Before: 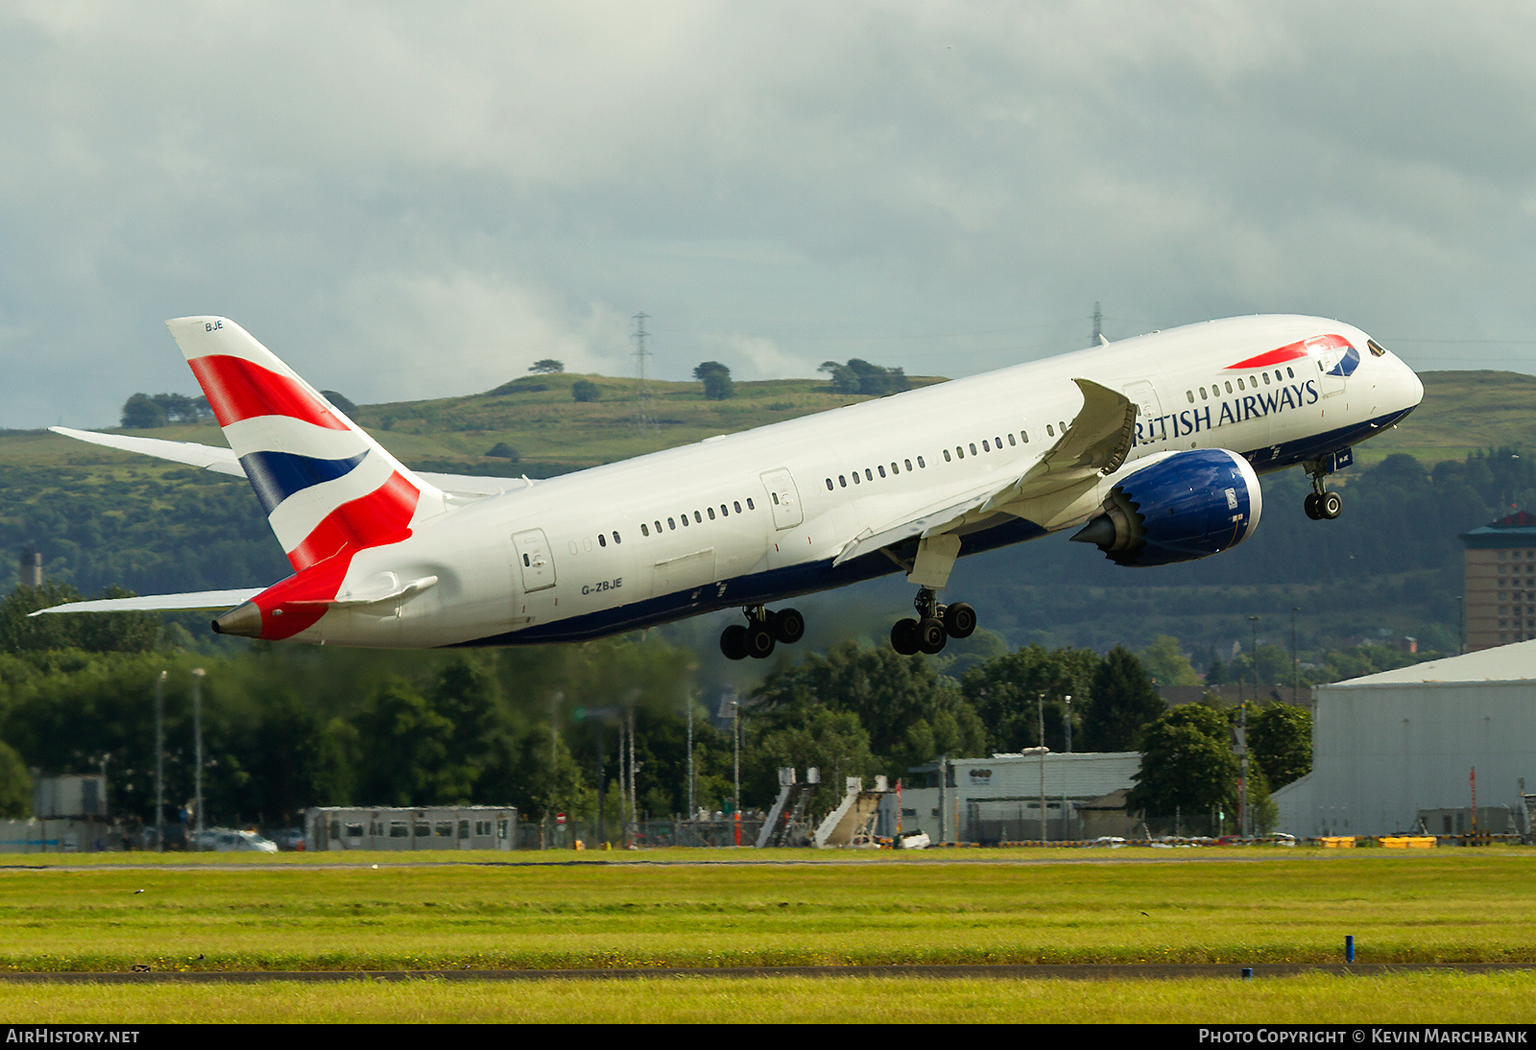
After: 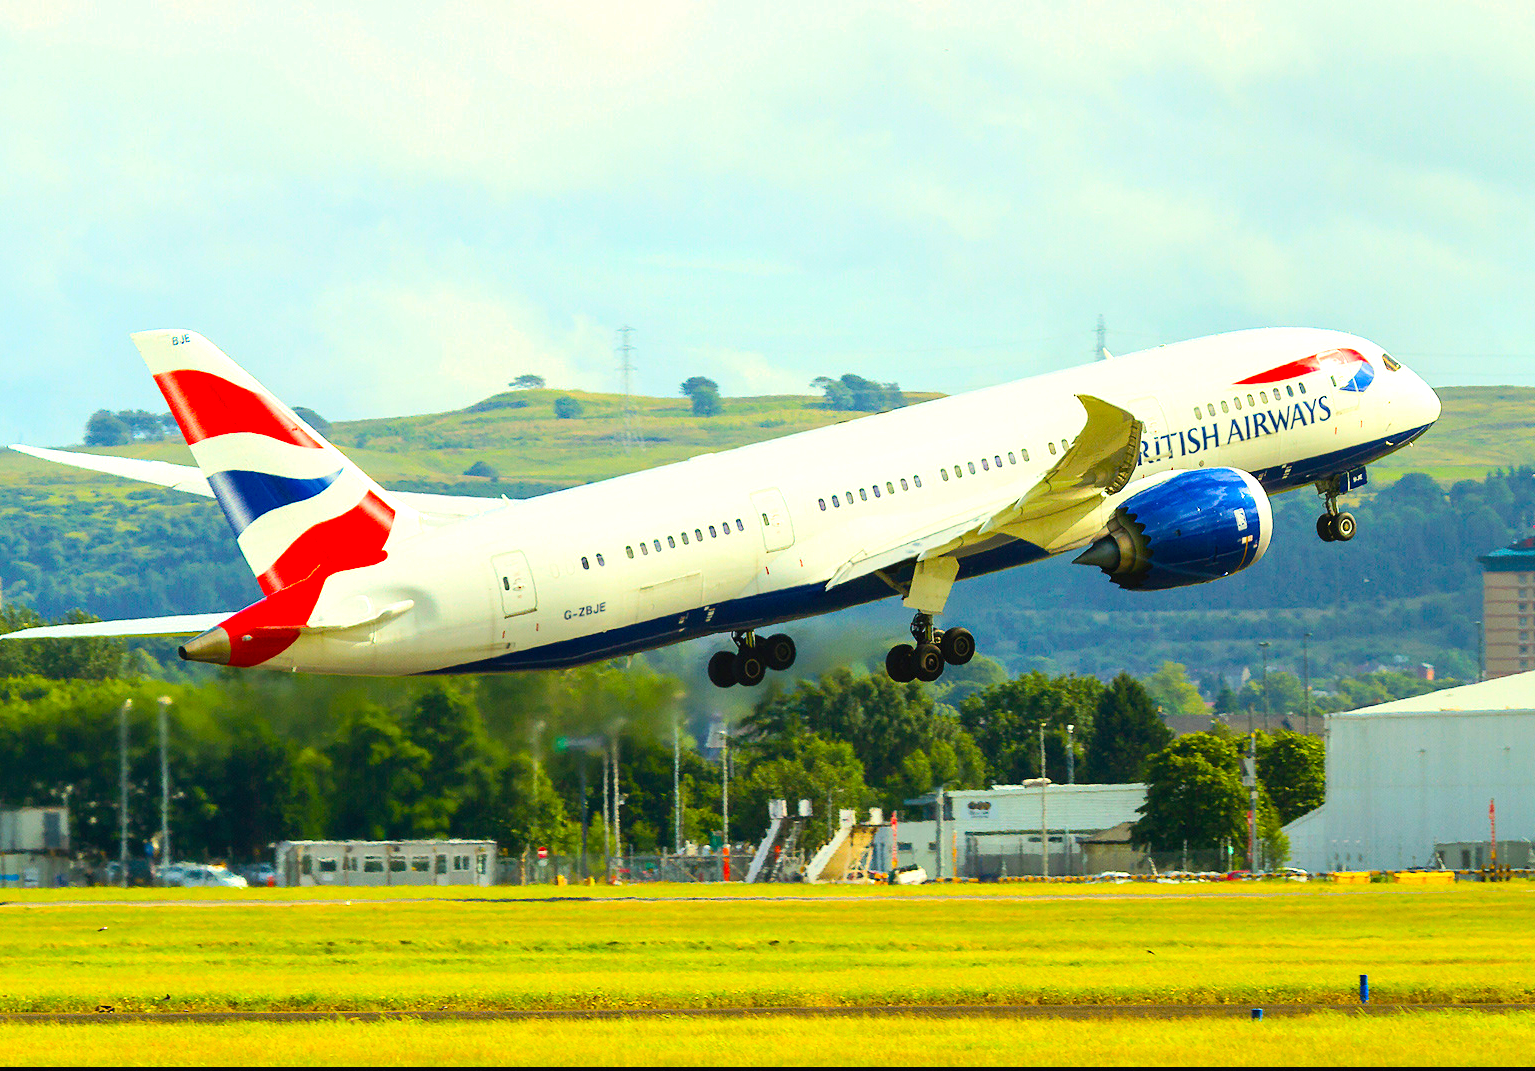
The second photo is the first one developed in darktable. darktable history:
exposure: black level correction 0, exposure 0.695 EV, compensate highlight preservation false
crop and rotate: left 2.745%, right 1.261%, bottom 2.065%
color balance rgb: perceptual saturation grading › global saturation 29.971%, perceptual brilliance grading › mid-tones 9.994%, perceptual brilliance grading › shadows 14.41%, global vibrance 30.478%
contrast brightness saturation: contrast 0.205, brightness 0.163, saturation 0.219
